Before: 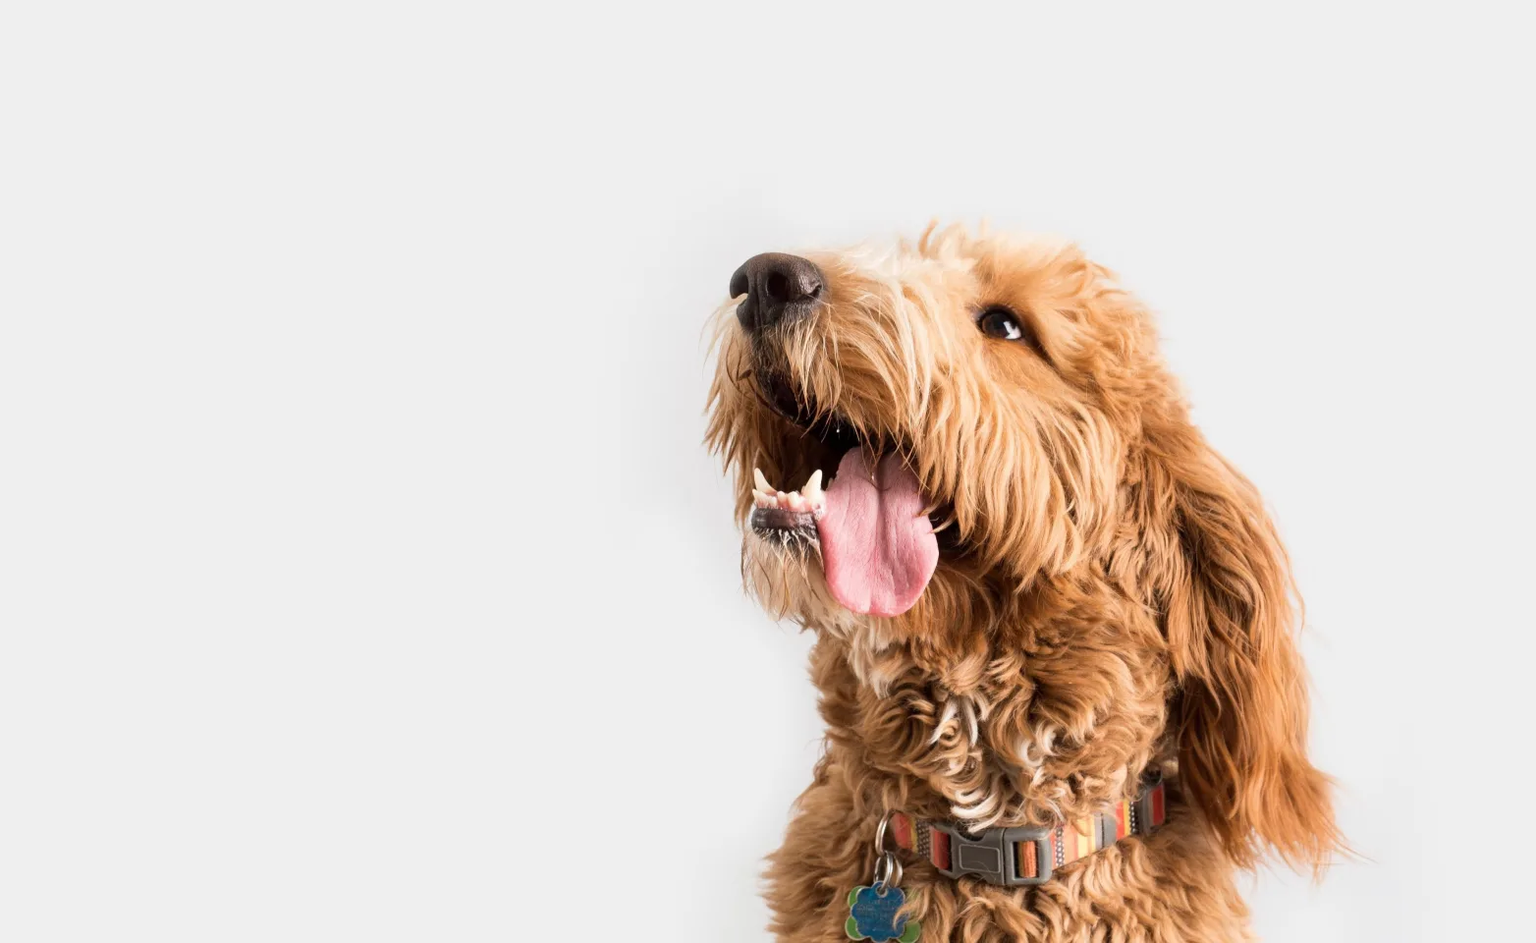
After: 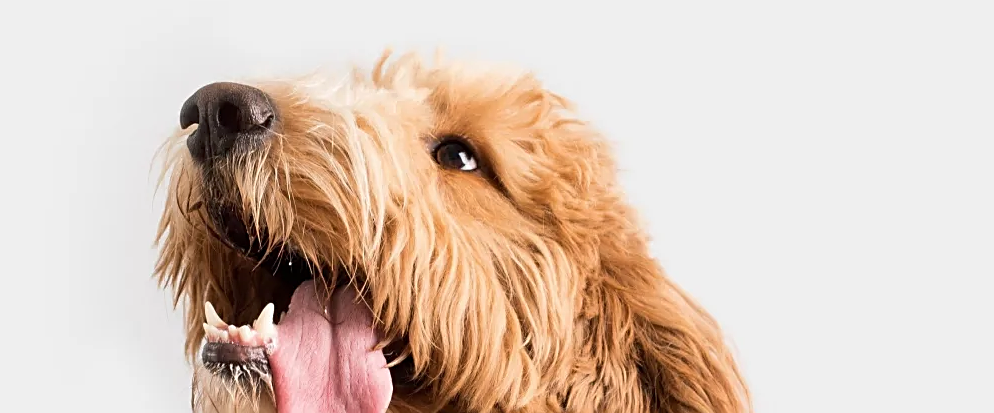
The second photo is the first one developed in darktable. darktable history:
tone equalizer: edges refinement/feathering 500, mask exposure compensation -1.57 EV, preserve details no
crop: left 36.041%, top 18.296%, right 0.368%, bottom 38.63%
sharpen: on, module defaults
